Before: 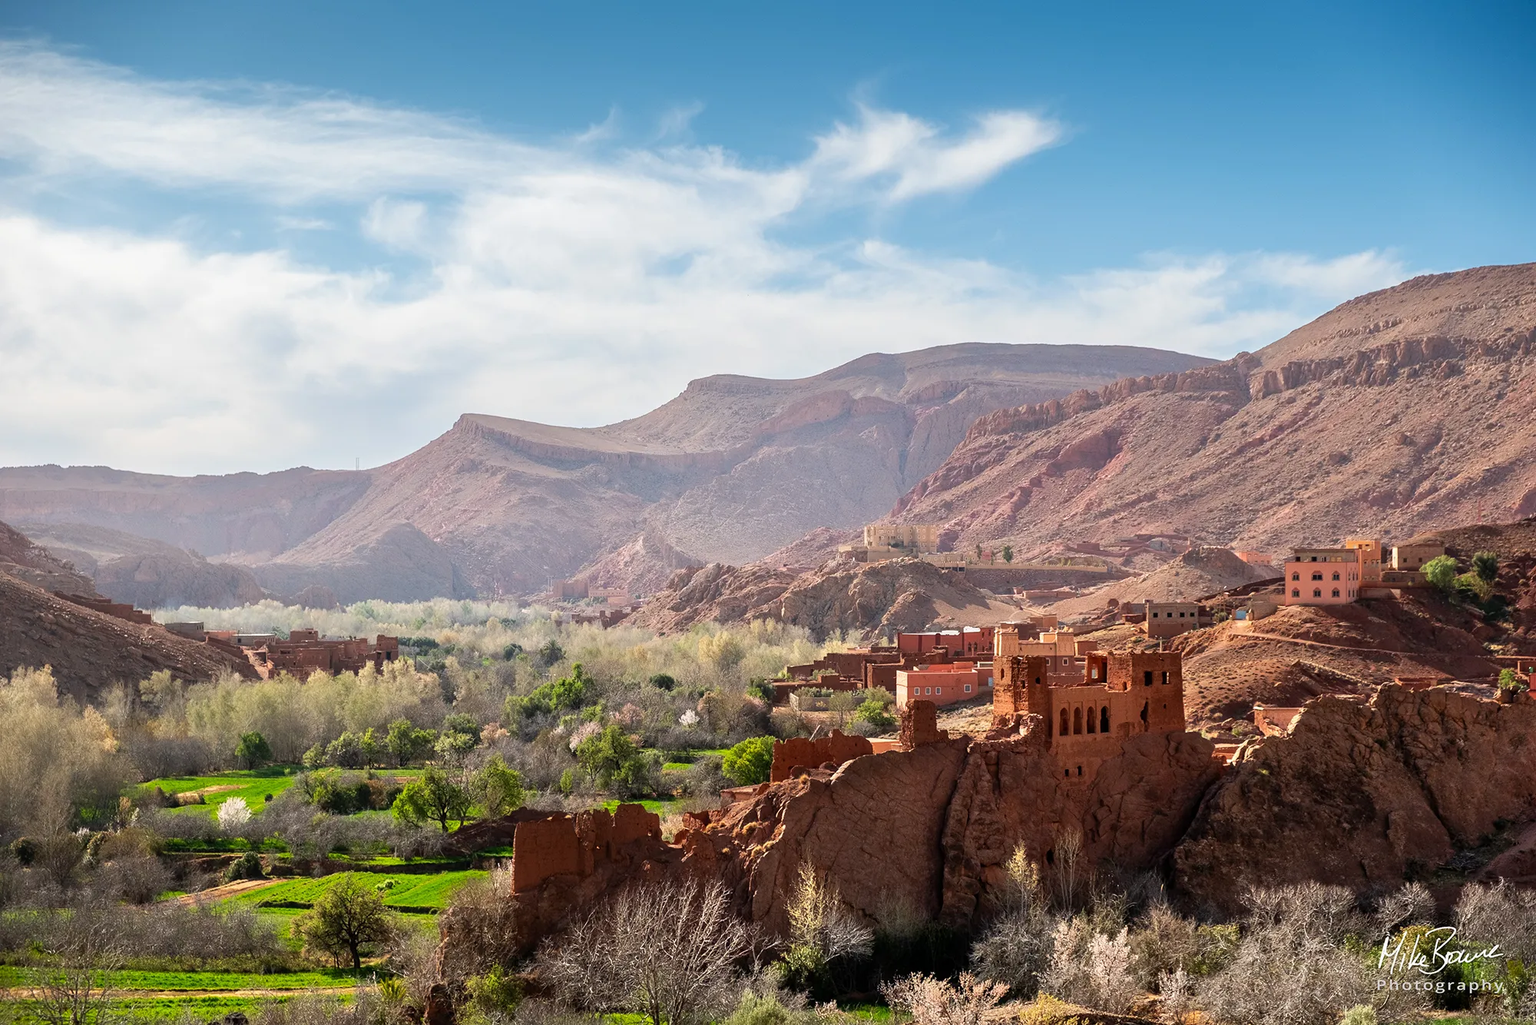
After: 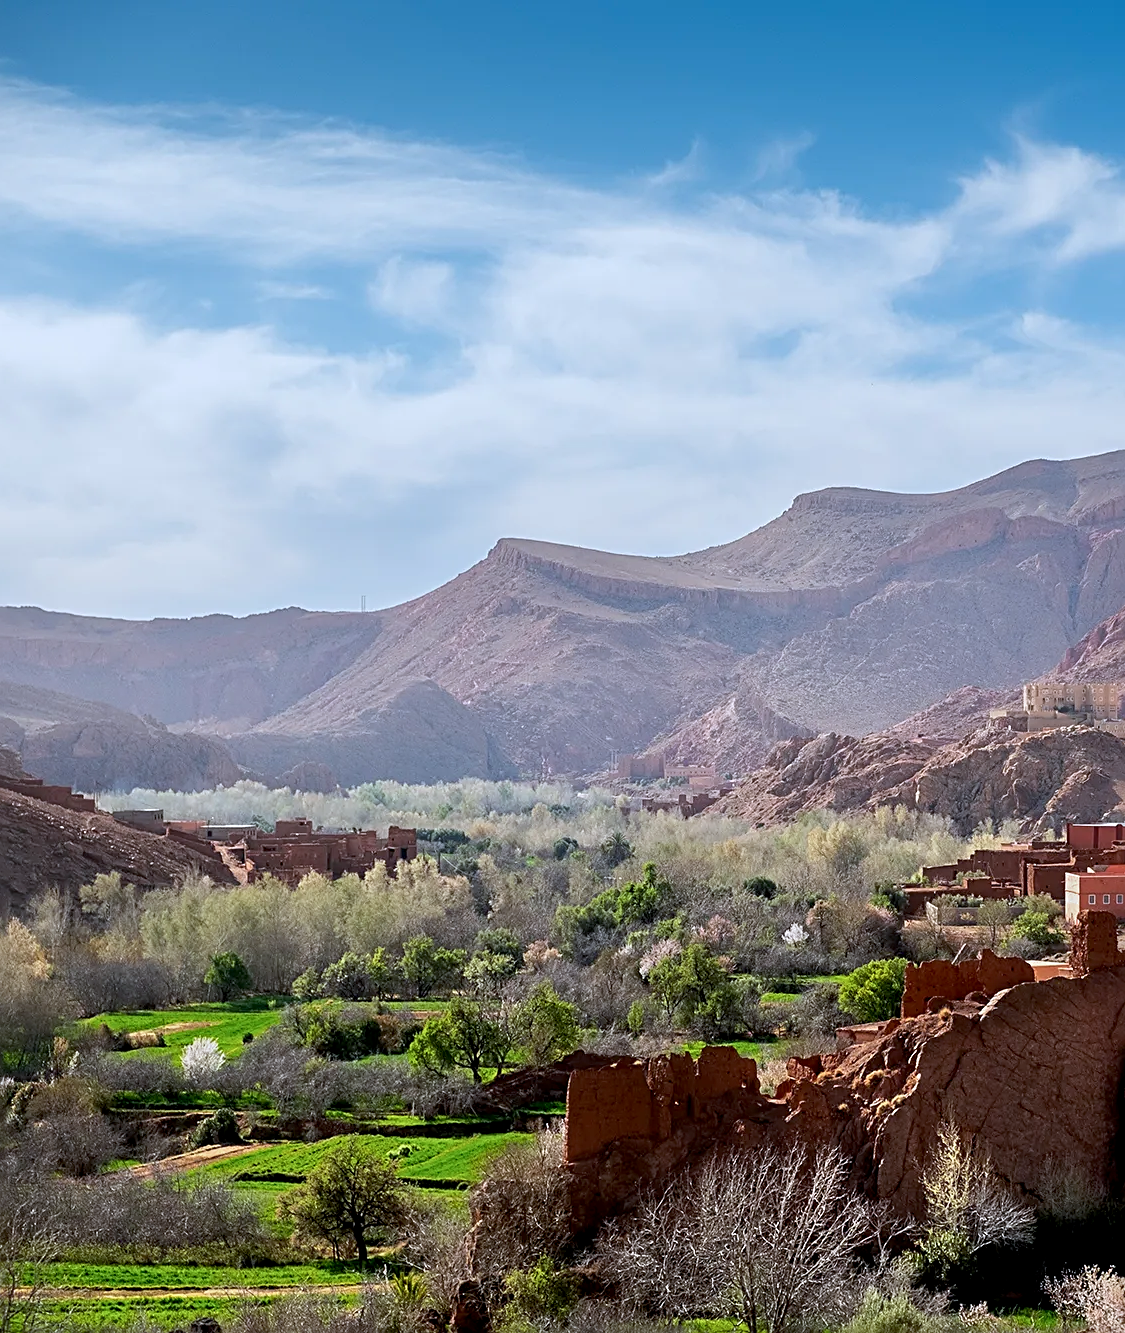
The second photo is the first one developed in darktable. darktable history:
sharpen: radius 2.767
exposure: black level correction 0.006, exposure -0.226 EV, compensate highlight preservation false
color calibration: x 0.37, y 0.382, temperature 4313.32 K
crop: left 5.114%, right 38.589%
